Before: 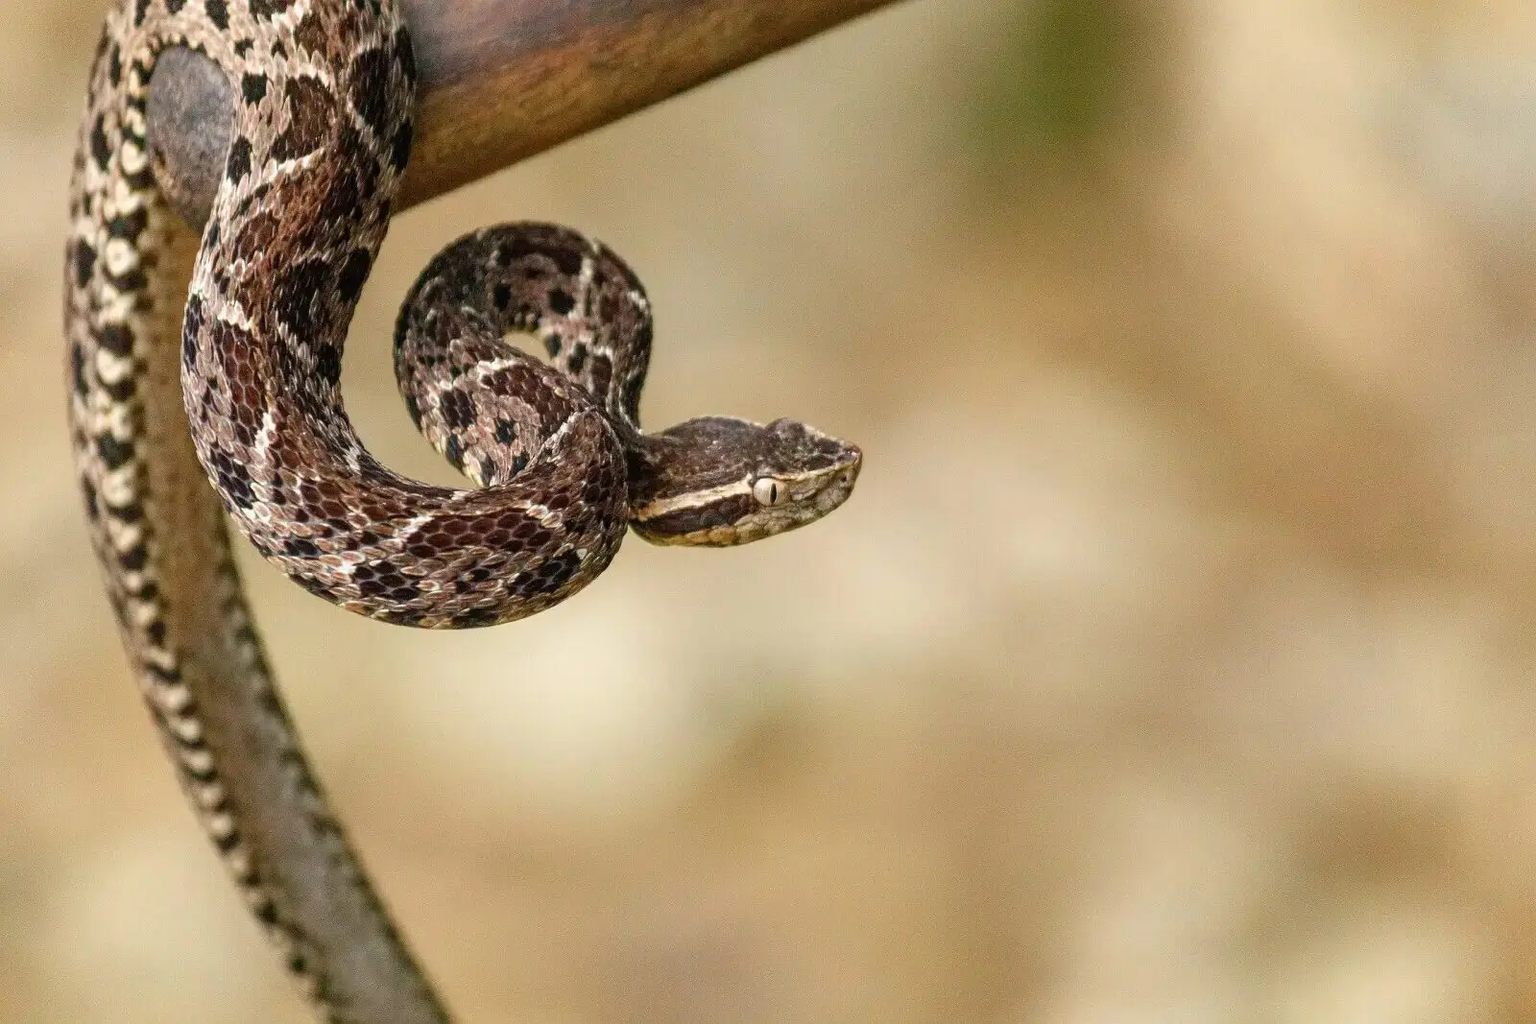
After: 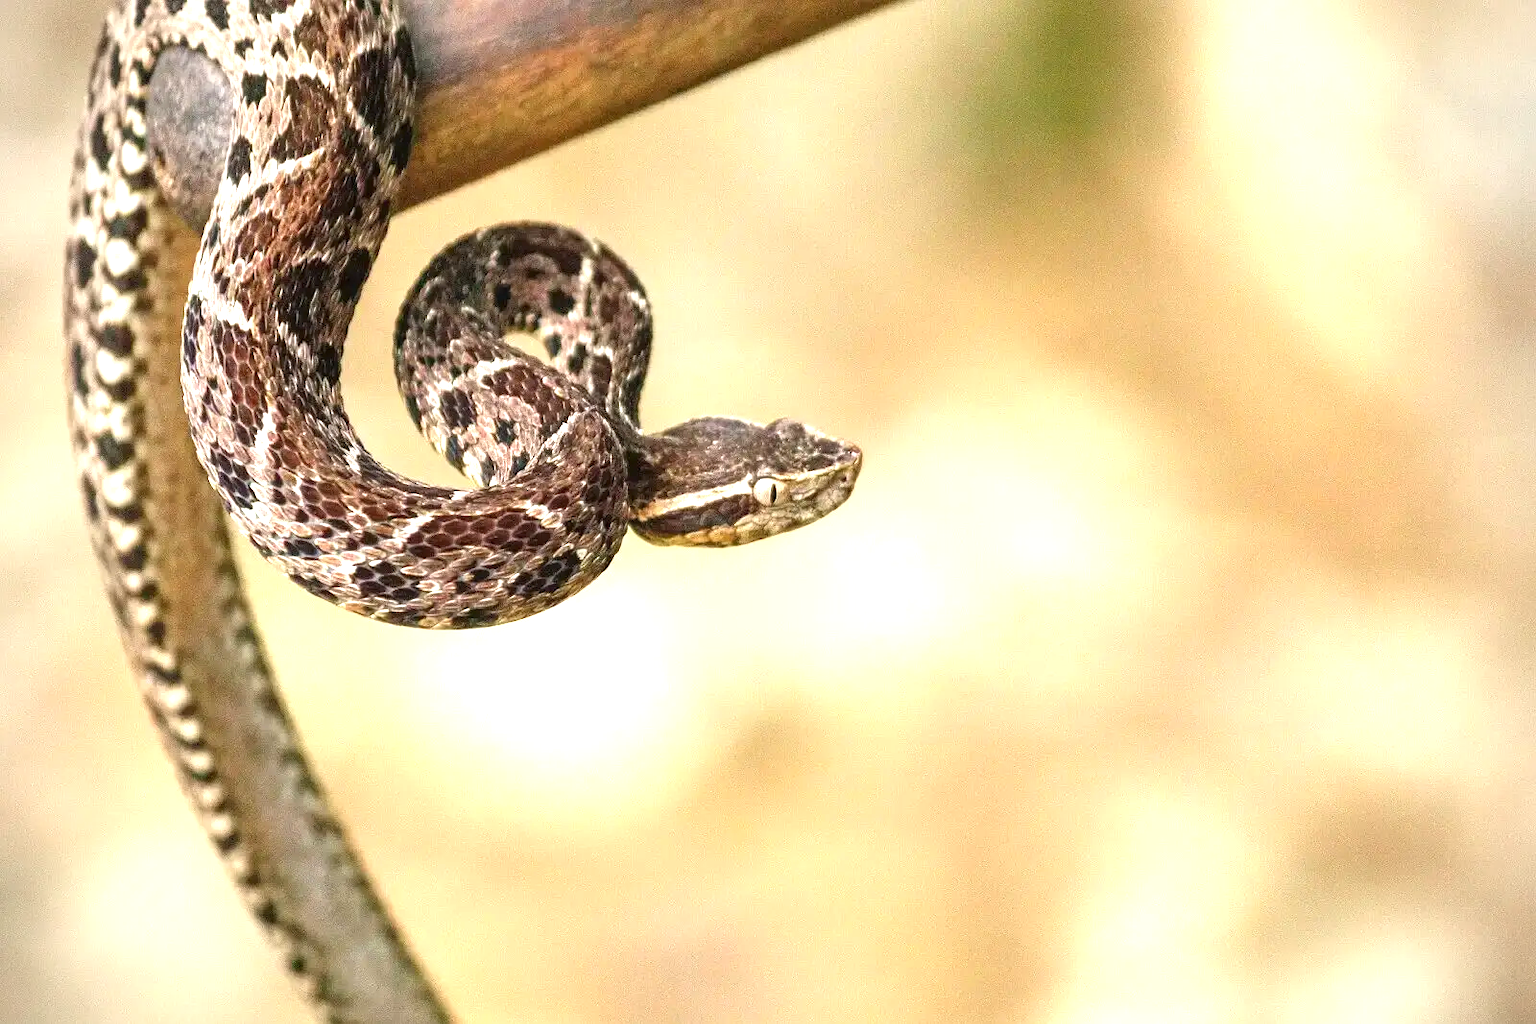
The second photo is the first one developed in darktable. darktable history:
white balance: emerald 1
vignetting: on, module defaults
exposure: black level correction 0, exposure 1.2 EV, compensate highlight preservation false
